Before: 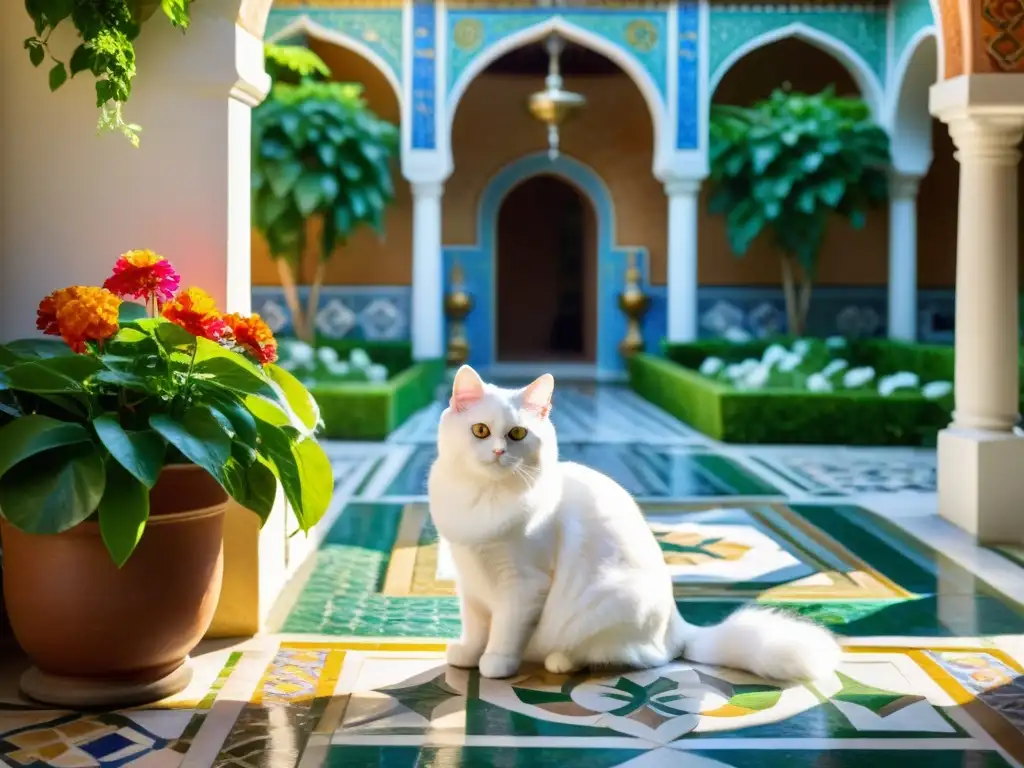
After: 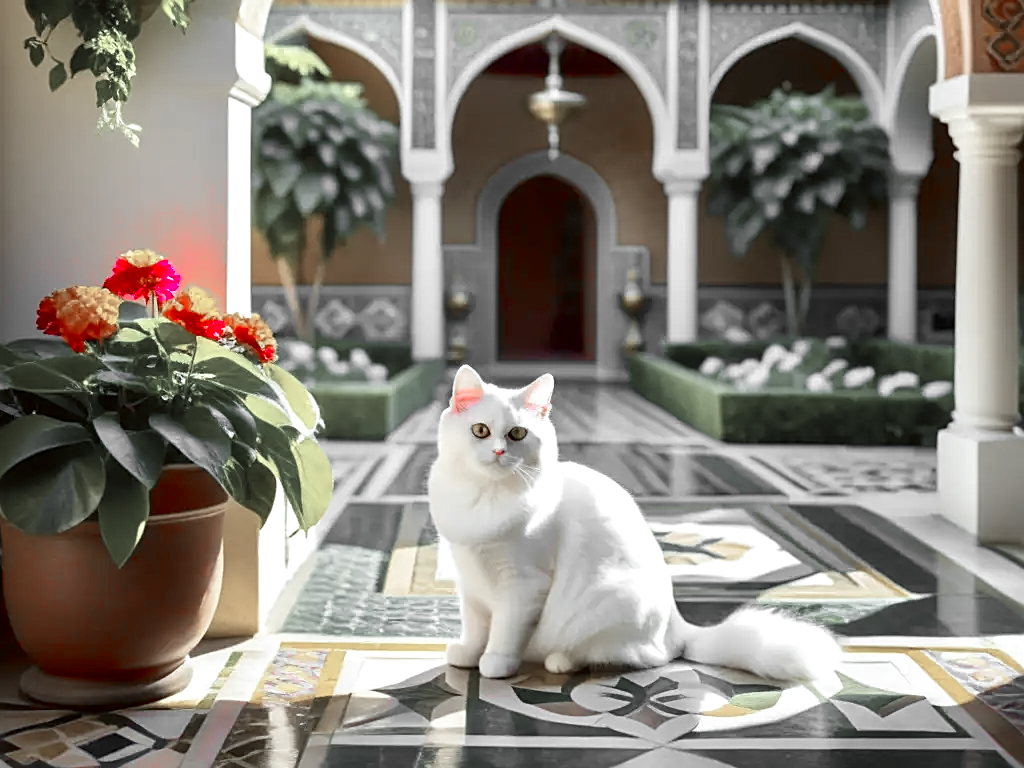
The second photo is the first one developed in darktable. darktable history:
color correction: highlights a* -4.94, highlights b* -4.1, shadows a* 3.8, shadows b* 4.44
color zones: curves: ch1 [(0, 0.831) (0.08, 0.771) (0.157, 0.268) (0.241, 0.207) (0.562, -0.005) (0.714, -0.013) (0.876, 0.01) (1, 0.831)]
exposure: exposure 0.128 EV, compensate highlight preservation false
sharpen: on, module defaults
